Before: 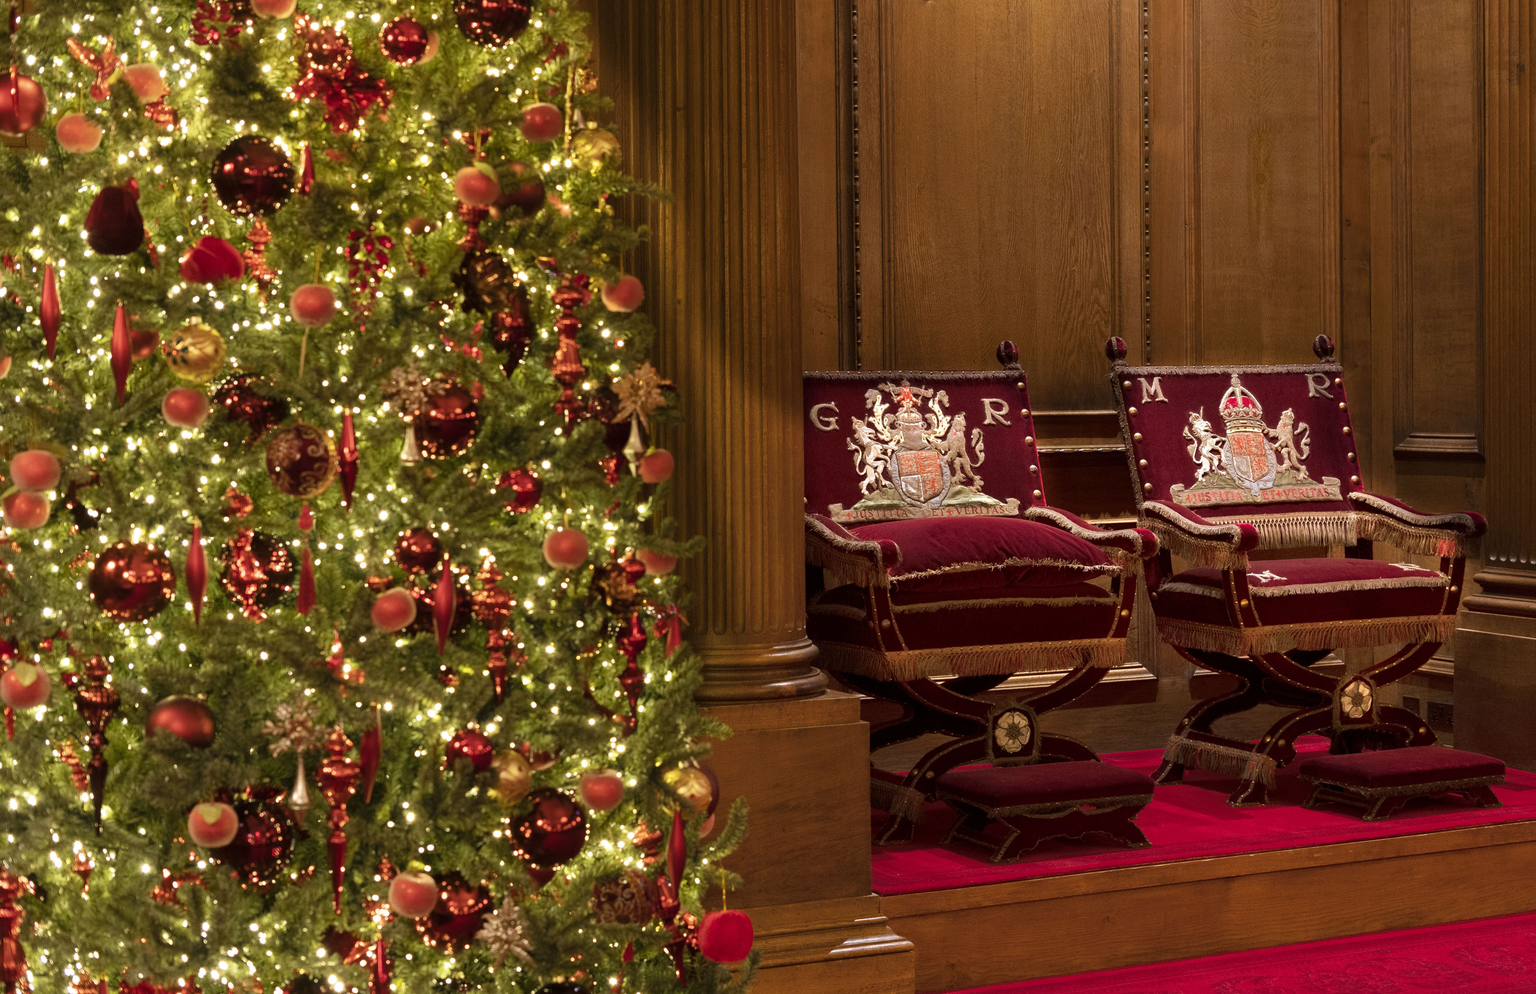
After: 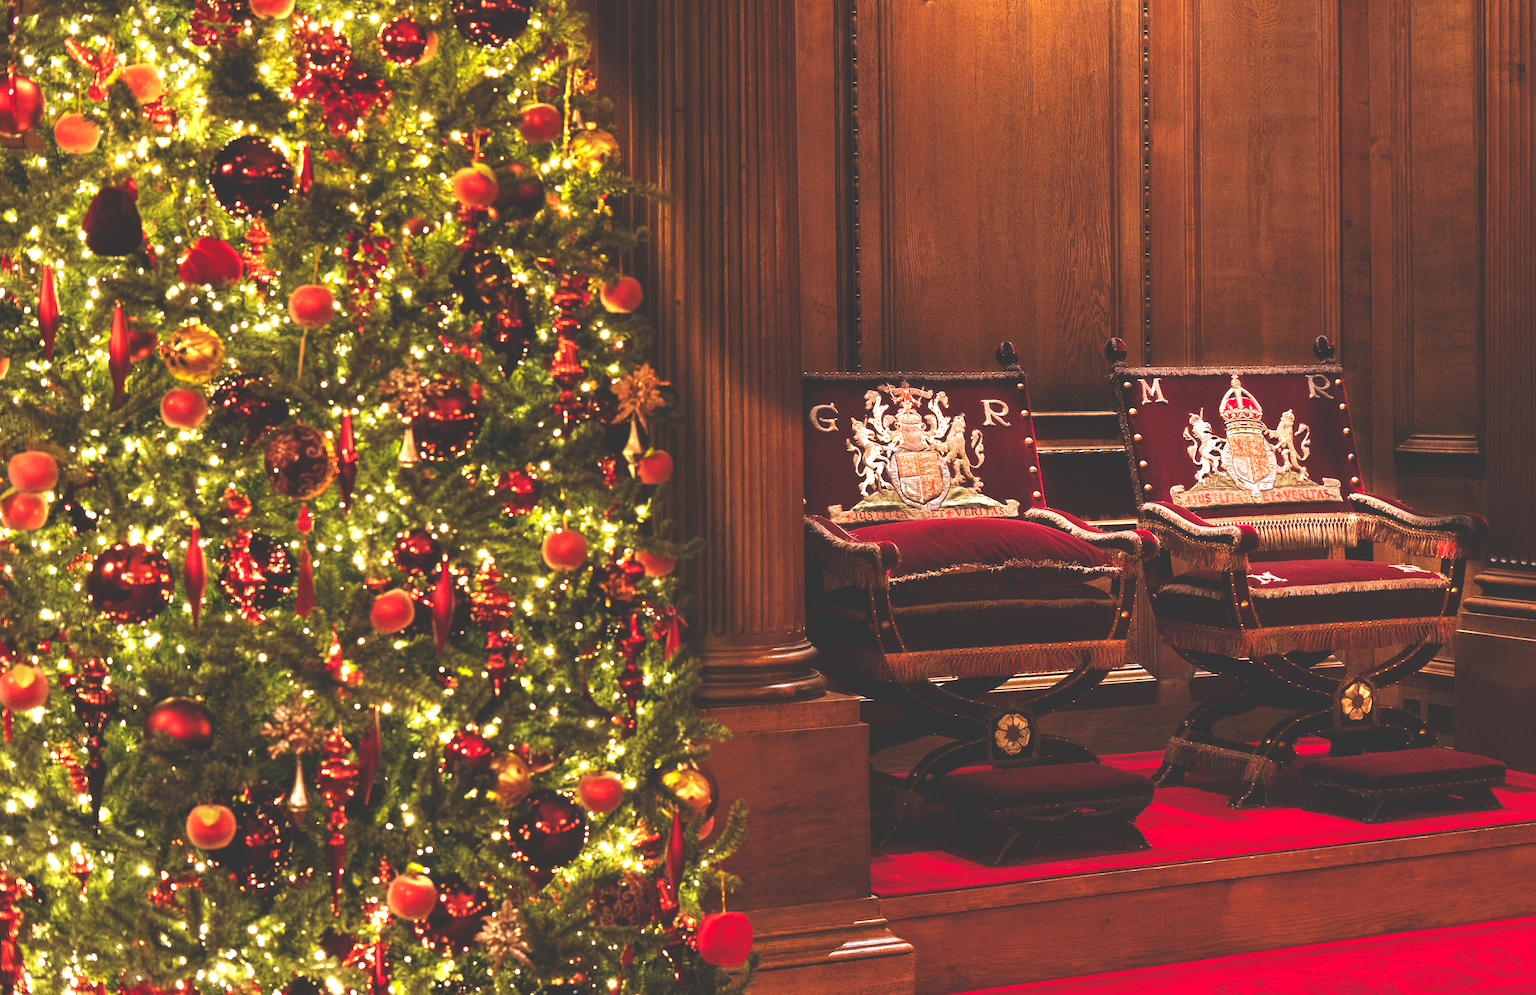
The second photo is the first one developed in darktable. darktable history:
local contrast: highlights 104%, shadows 101%, detail 119%, midtone range 0.2
exposure: black level correction -0.001, exposure 0.08 EV, compensate exposure bias true, compensate highlight preservation false
base curve: curves: ch0 [(0, 0.036) (0.007, 0.037) (0.604, 0.887) (1, 1)], preserve colors none
crop and rotate: left 0.157%, bottom 0.003%
